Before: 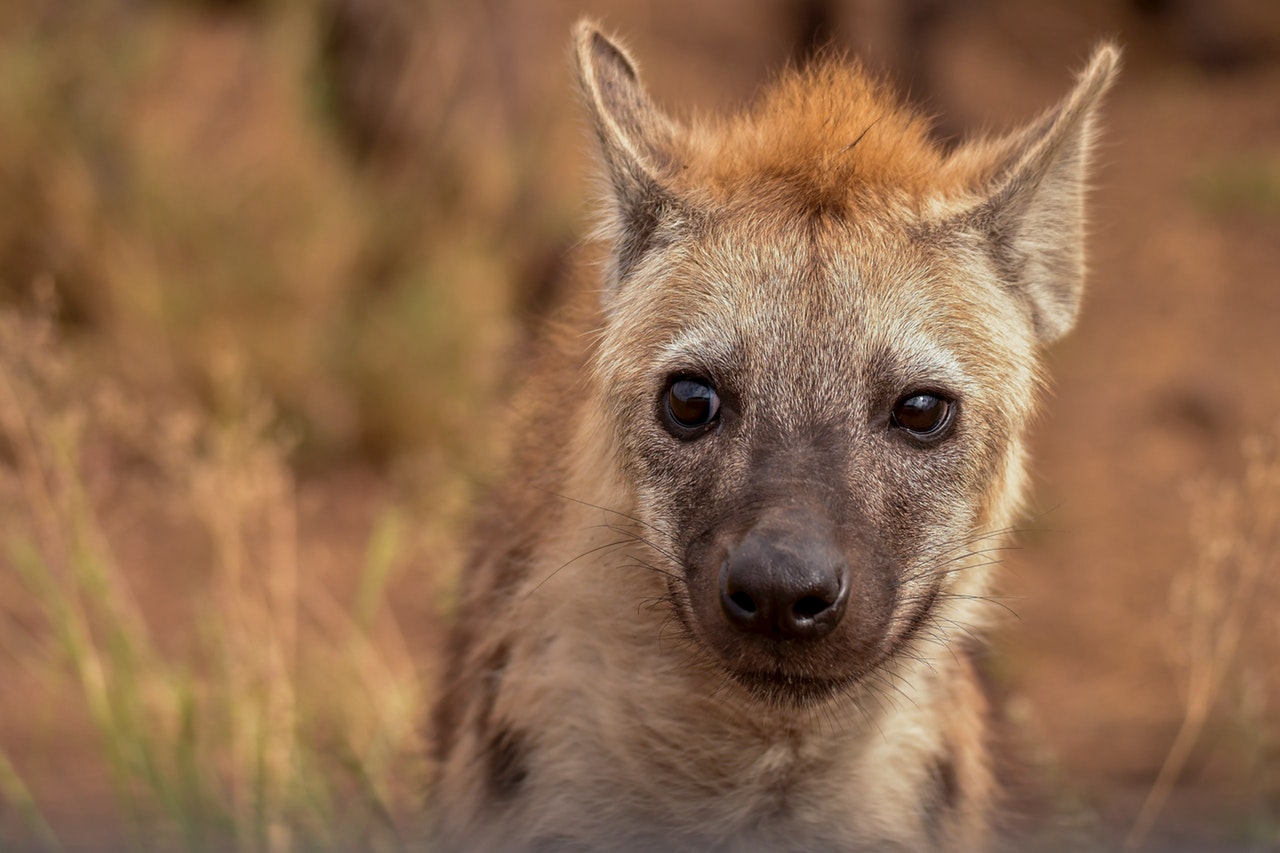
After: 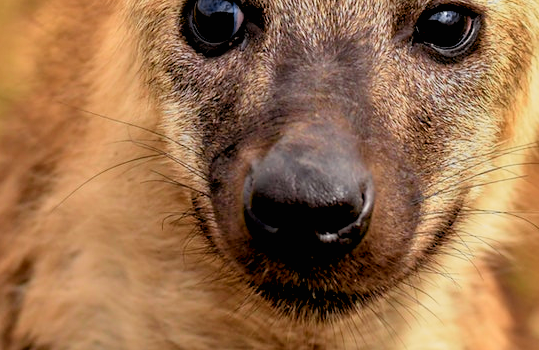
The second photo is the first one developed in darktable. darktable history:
bloom: size 15%, threshold 97%, strength 7%
shadows and highlights: radius 100.41, shadows 50.55, highlights -64.36, highlights color adjustment 49.82%, soften with gaussian
crop: left 37.221%, top 45.169%, right 20.63%, bottom 13.777%
rgb levels: preserve colors sum RGB, levels [[0.038, 0.433, 0.934], [0, 0.5, 1], [0, 0.5, 1]]
tone curve: curves: ch0 [(0, 0.006) (0.046, 0.011) (0.13, 0.062) (0.338, 0.327) (0.494, 0.55) (0.728, 0.835) (1, 1)]; ch1 [(0, 0) (0.346, 0.324) (0.45, 0.431) (0.5, 0.5) (0.522, 0.517) (0.55, 0.57) (1, 1)]; ch2 [(0, 0) (0.453, 0.418) (0.5, 0.5) (0.526, 0.524) (0.554, 0.598) (0.622, 0.679) (0.707, 0.761) (1, 1)], color space Lab, independent channels, preserve colors none
